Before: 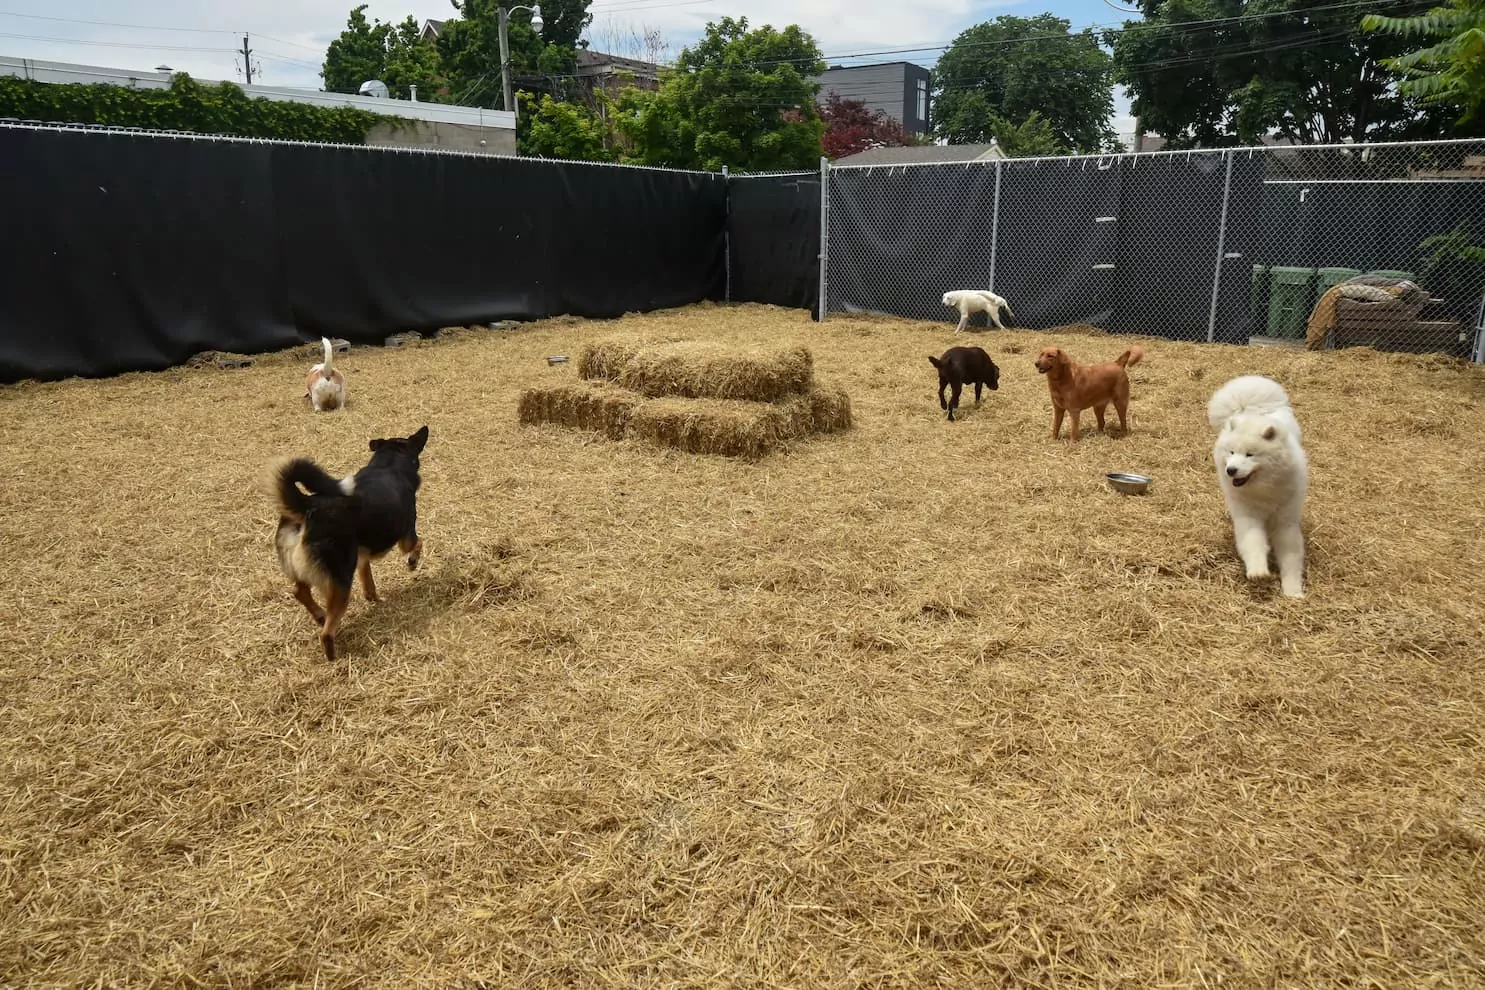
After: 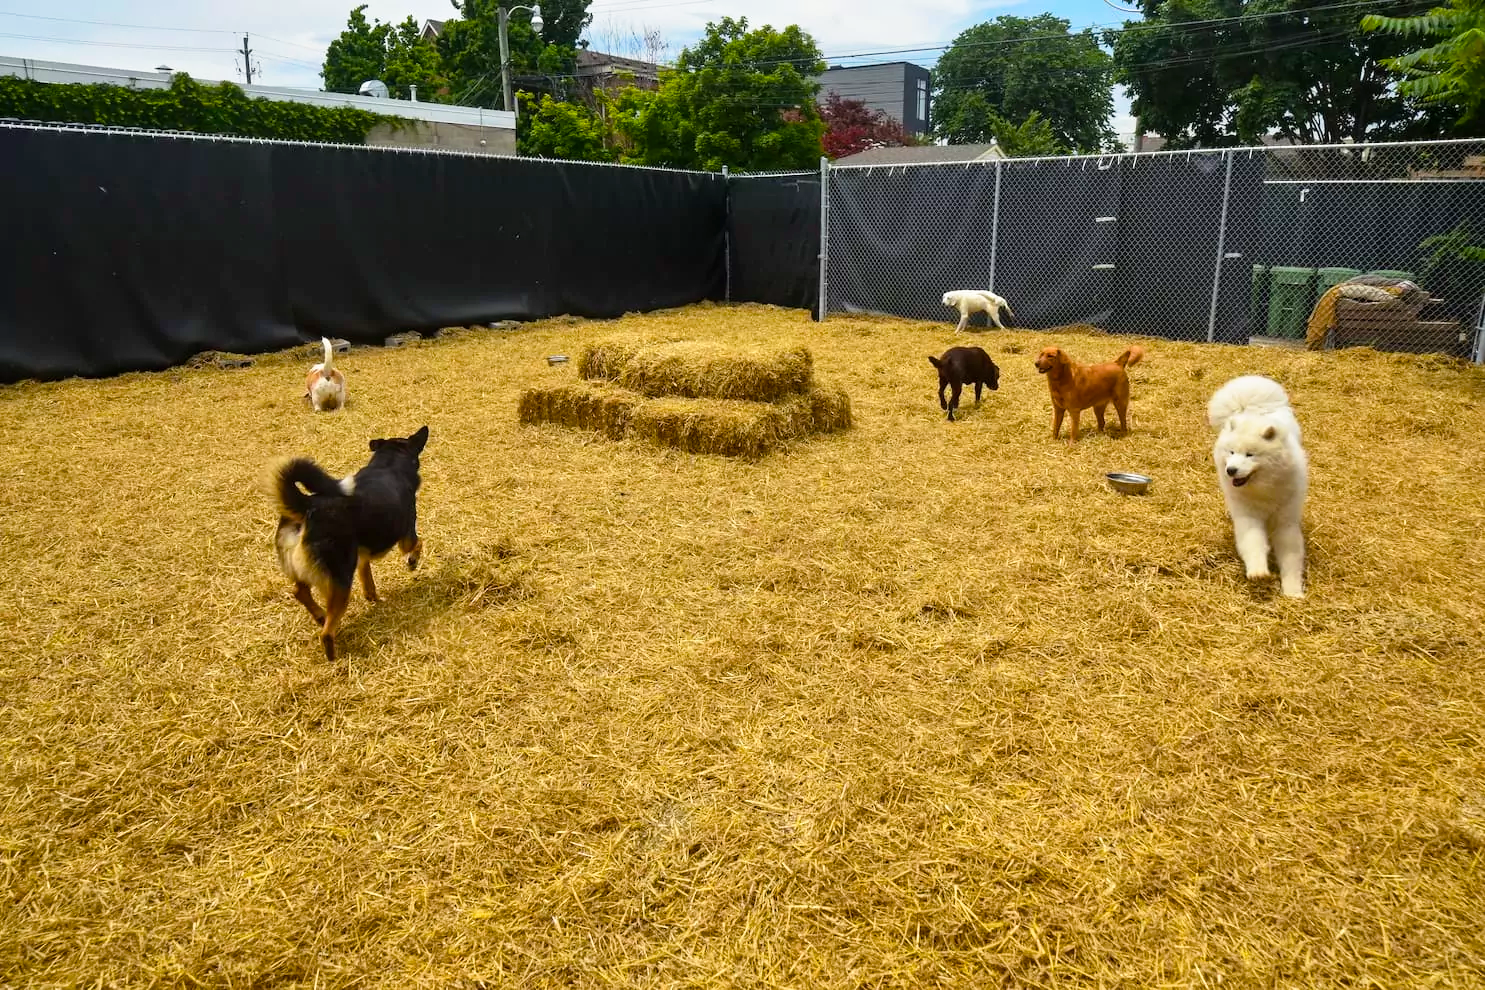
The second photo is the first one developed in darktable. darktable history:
tone curve: curves: ch0 [(0, 0) (0.003, 0.003) (0.011, 0.012) (0.025, 0.027) (0.044, 0.048) (0.069, 0.075) (0.1, 0.108) (0.136, 0.147) (0.177, 0.192) (0.224, 0.243) (0.277, 0.3) (0.335, 0.363) (0.399, 0.433) (0.468, 0.508) (0.543, 0.589) (0.623, 0.676) (0.709, 0.769) (0.801, 0.868) (0.898, 0.949) (1, 1)], preserve colors none
color balance rgb: linear chroma grading › global chroma 15%, perceptual saturation grading › global saturation 30%
